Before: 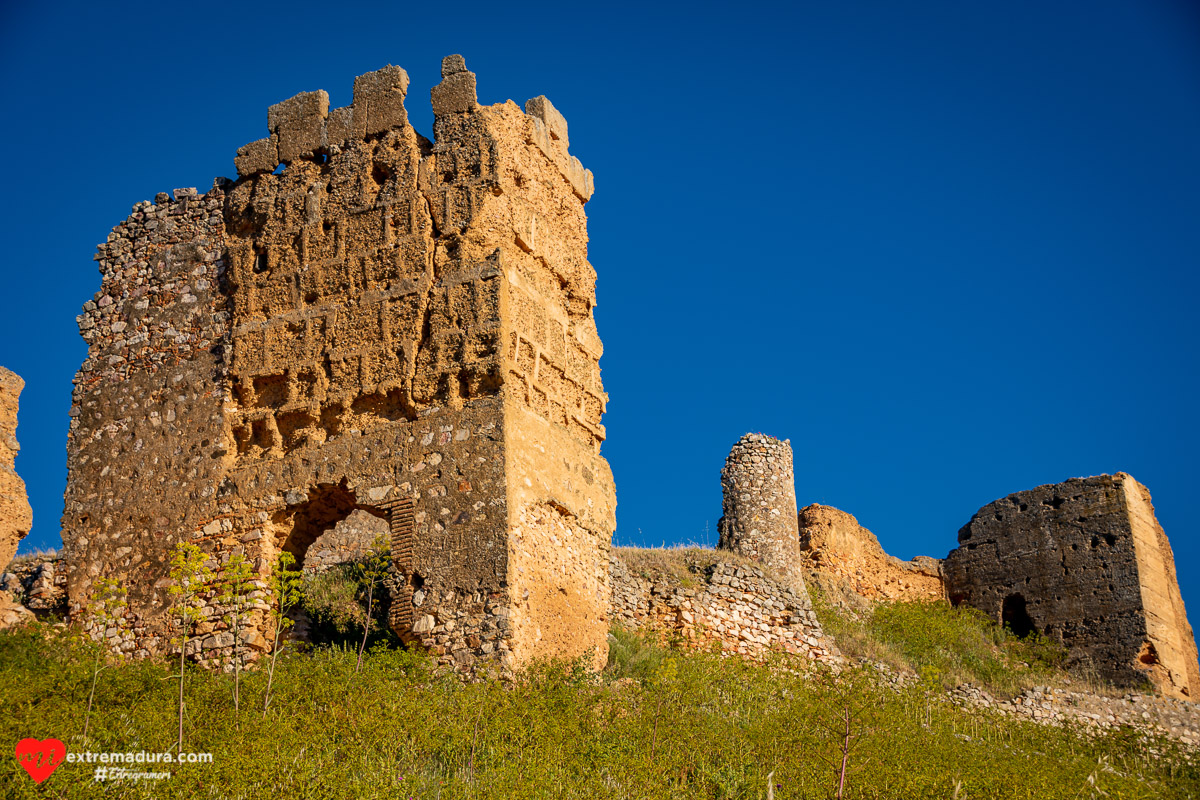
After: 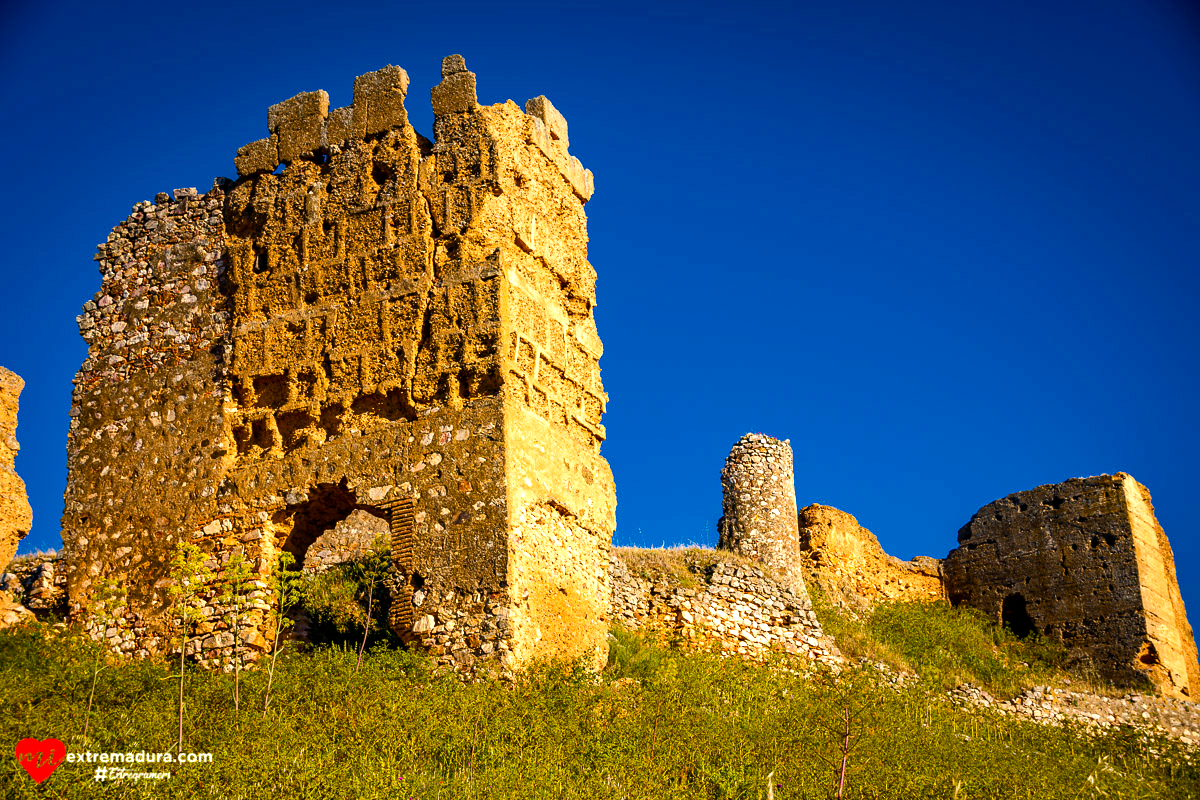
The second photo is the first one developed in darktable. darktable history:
color balance rgb: perceptual saturation grading › global saturation 0.191%, perceptual saturation grading › mid-tones 6.122%, perceptual saturation grading › shadows 72.18%, perceptual brilliance grading › highlights 19.644%, perceptual brilliance grading › mid-tones 20.543%, perceptual brilliance grading › shadows -20.119%, global vibrance 20%
